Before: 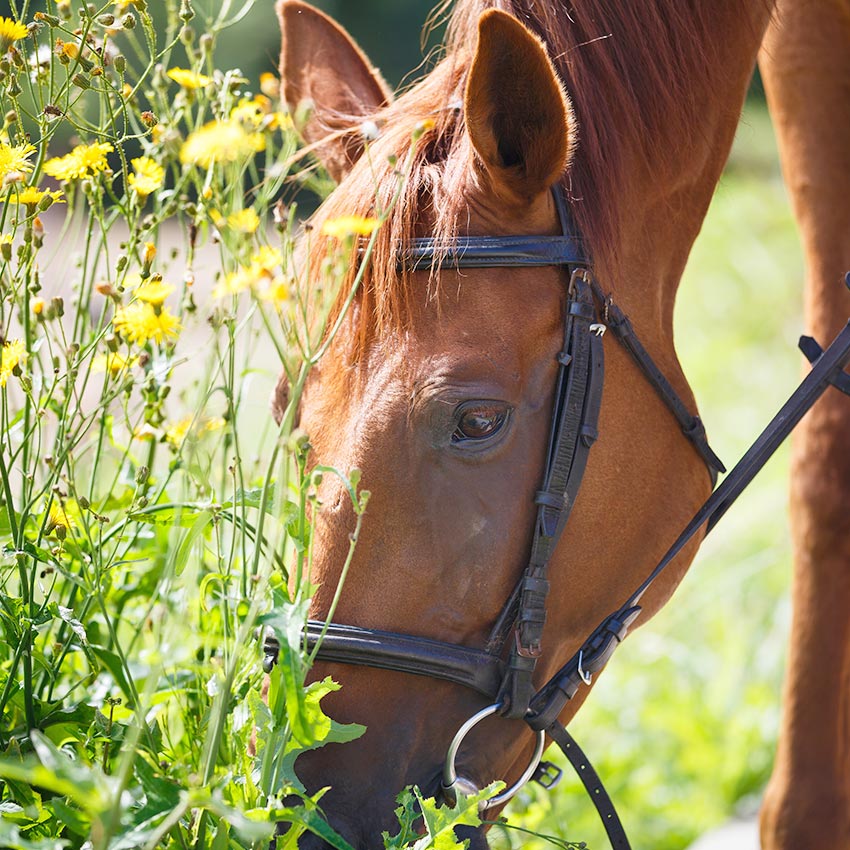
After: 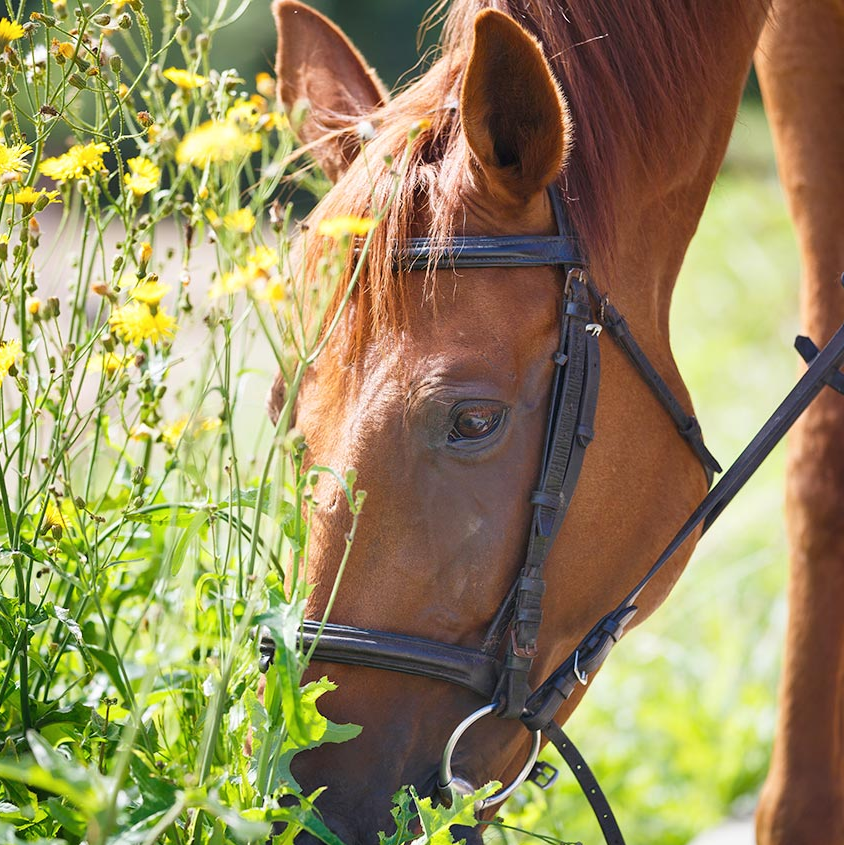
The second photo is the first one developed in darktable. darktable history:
crop and rotate: left 0.614%, top 0.179%, bottom 0.309%
color balance rgb: on, module defaults
